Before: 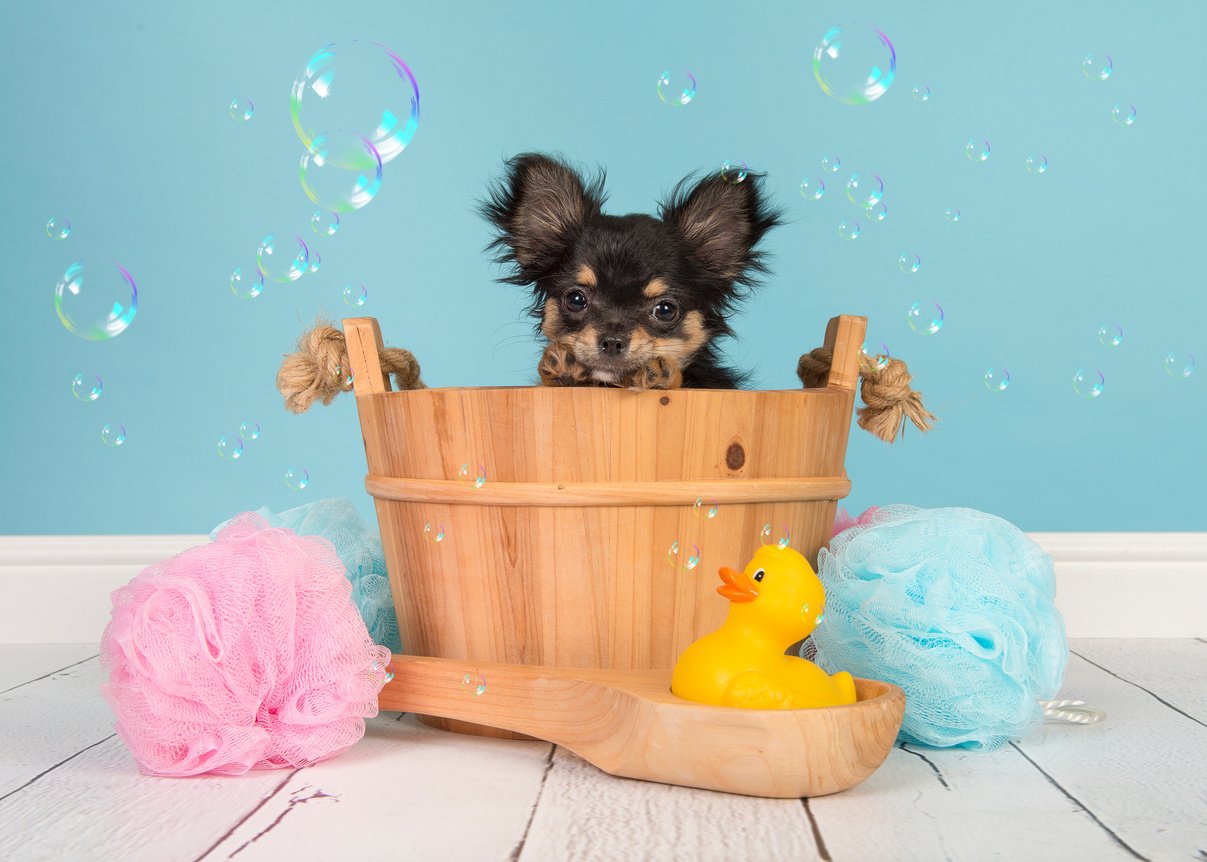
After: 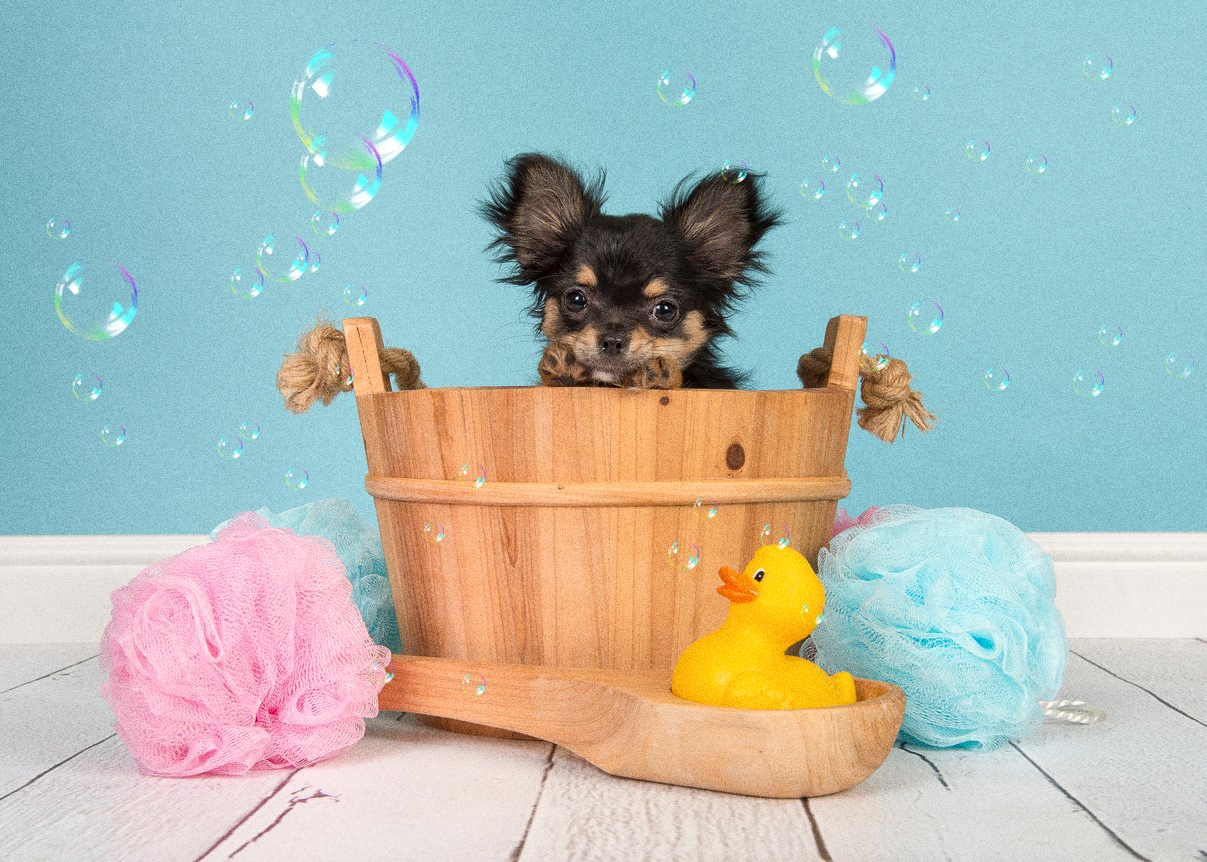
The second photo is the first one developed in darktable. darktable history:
local contrast: mode bilateral grid, contrast 20, coarseness 50, detail 120%, midtone range 0.2
grain: coarseness 0.09 ISO, strength 40%
